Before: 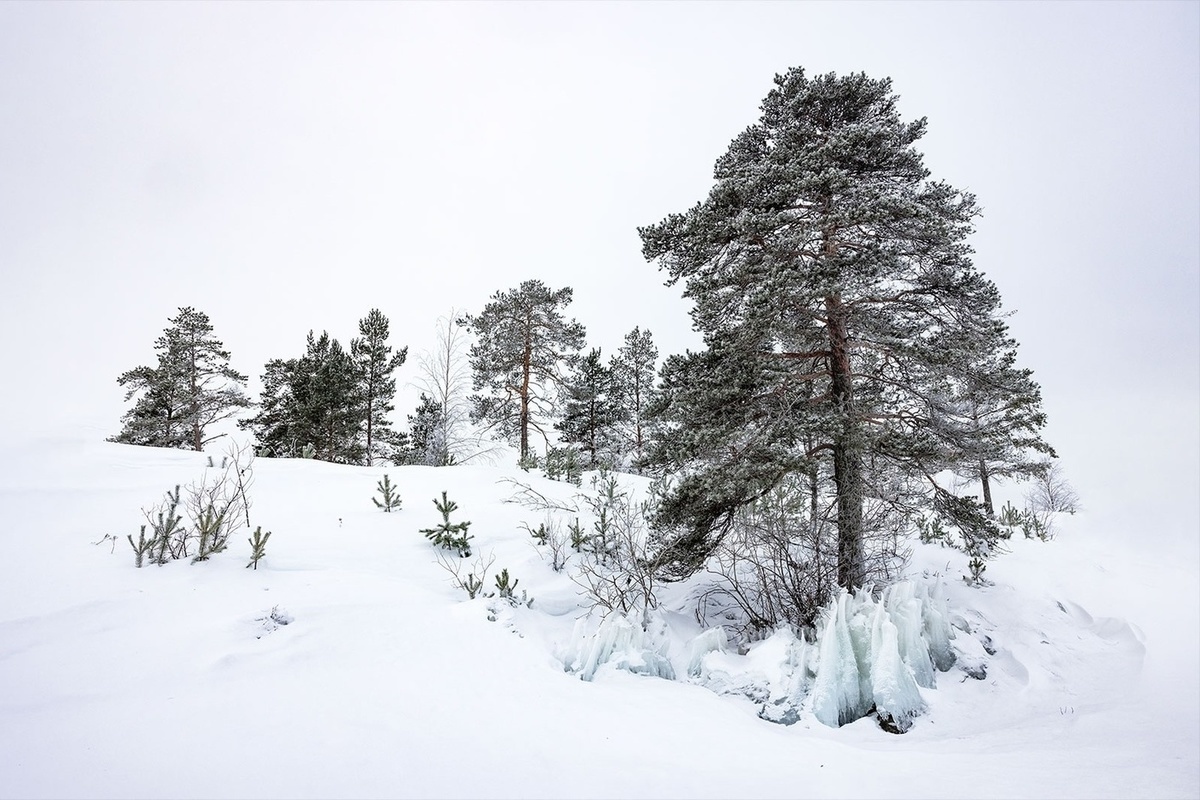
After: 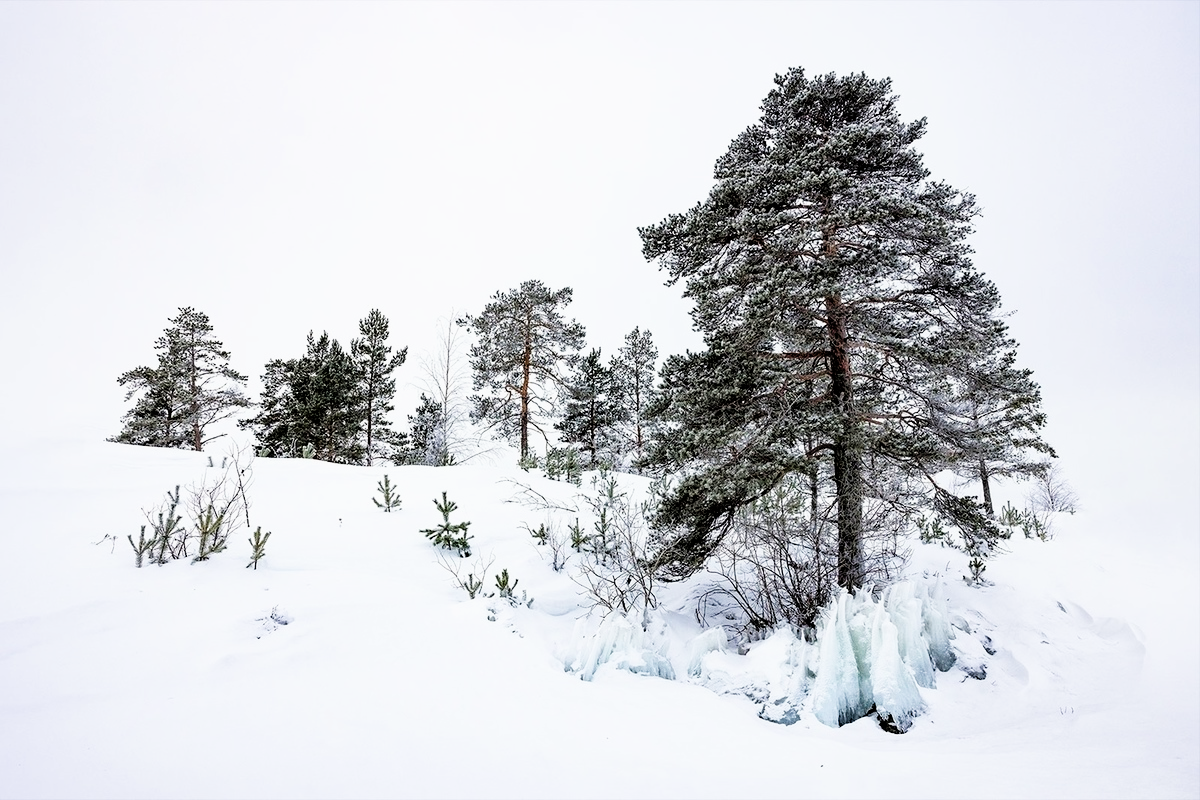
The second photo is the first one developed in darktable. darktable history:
color balance rgb: power › hue 328.42°, perceptual saturation grading › global saturation 27.689%, perceptual saturation grading › highlights -25.113%, perceptual saturation grading › mid-tones 25.068%, perceptual saturation grading › shadows 49.255%, perceptual brilliance grading › highlights 11.257%, global vibrance 20%
filmic rgb: black relative exposure -5.13 EV, white relative exposure 3.2 EV, hardness 3.47, contrast 1.187, highlights saturation mix -30.4%
